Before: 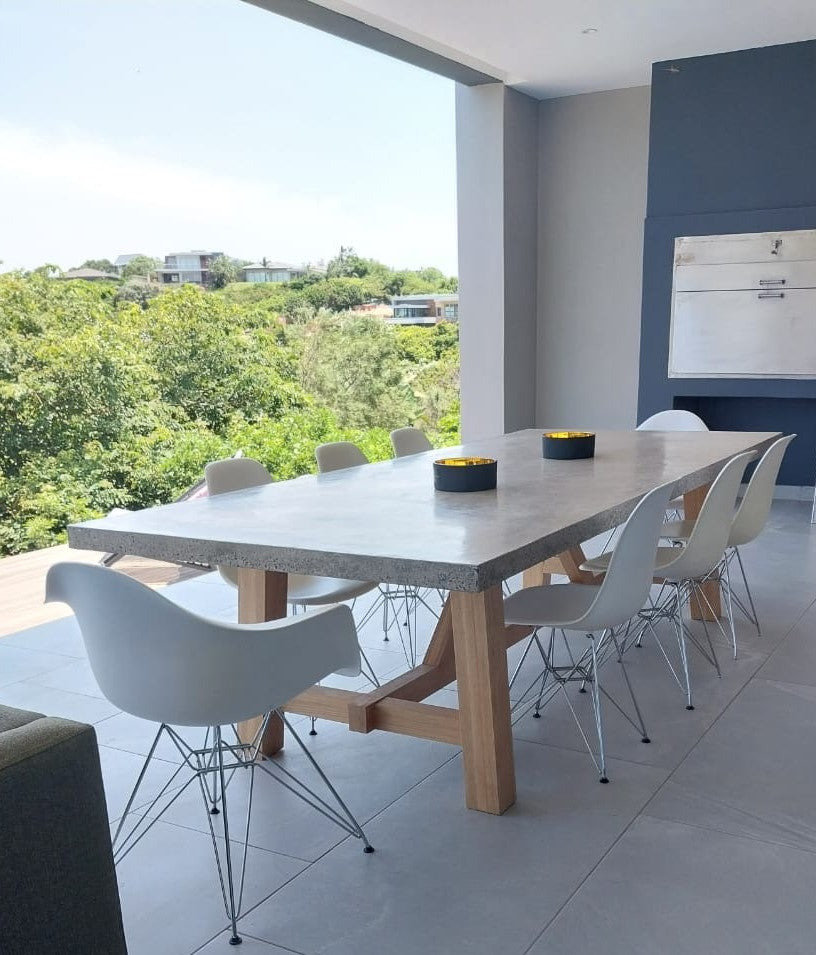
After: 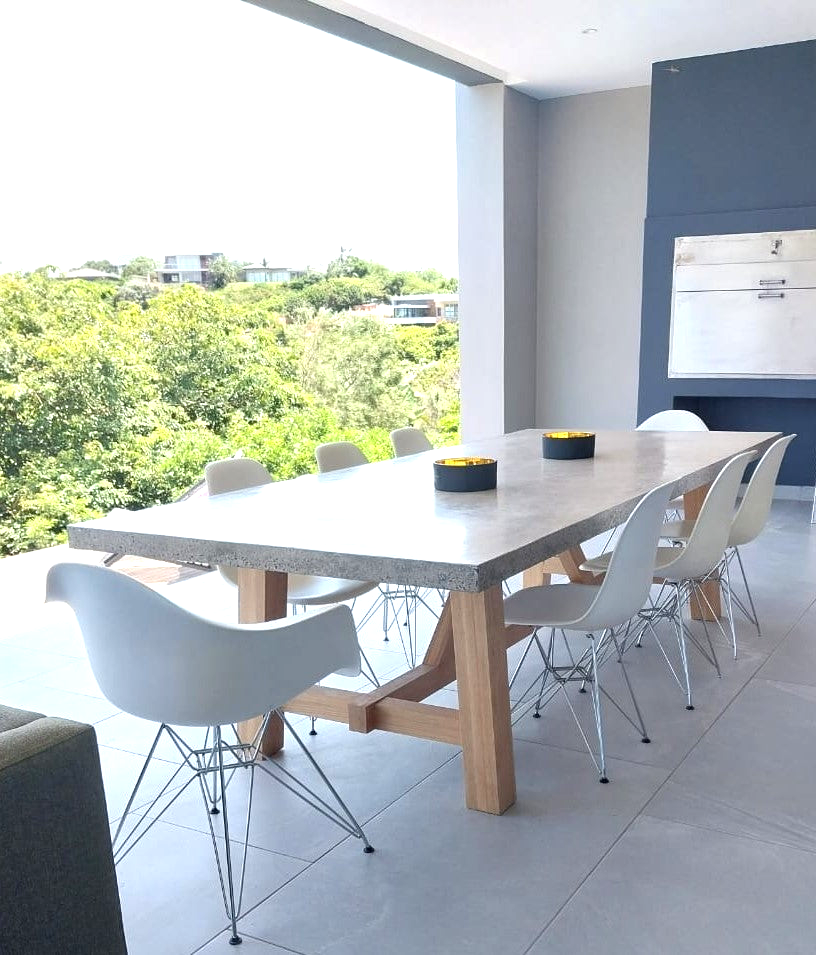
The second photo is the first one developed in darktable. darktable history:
exposure: exposure 0.734 EV, compensate highlight preservation false
